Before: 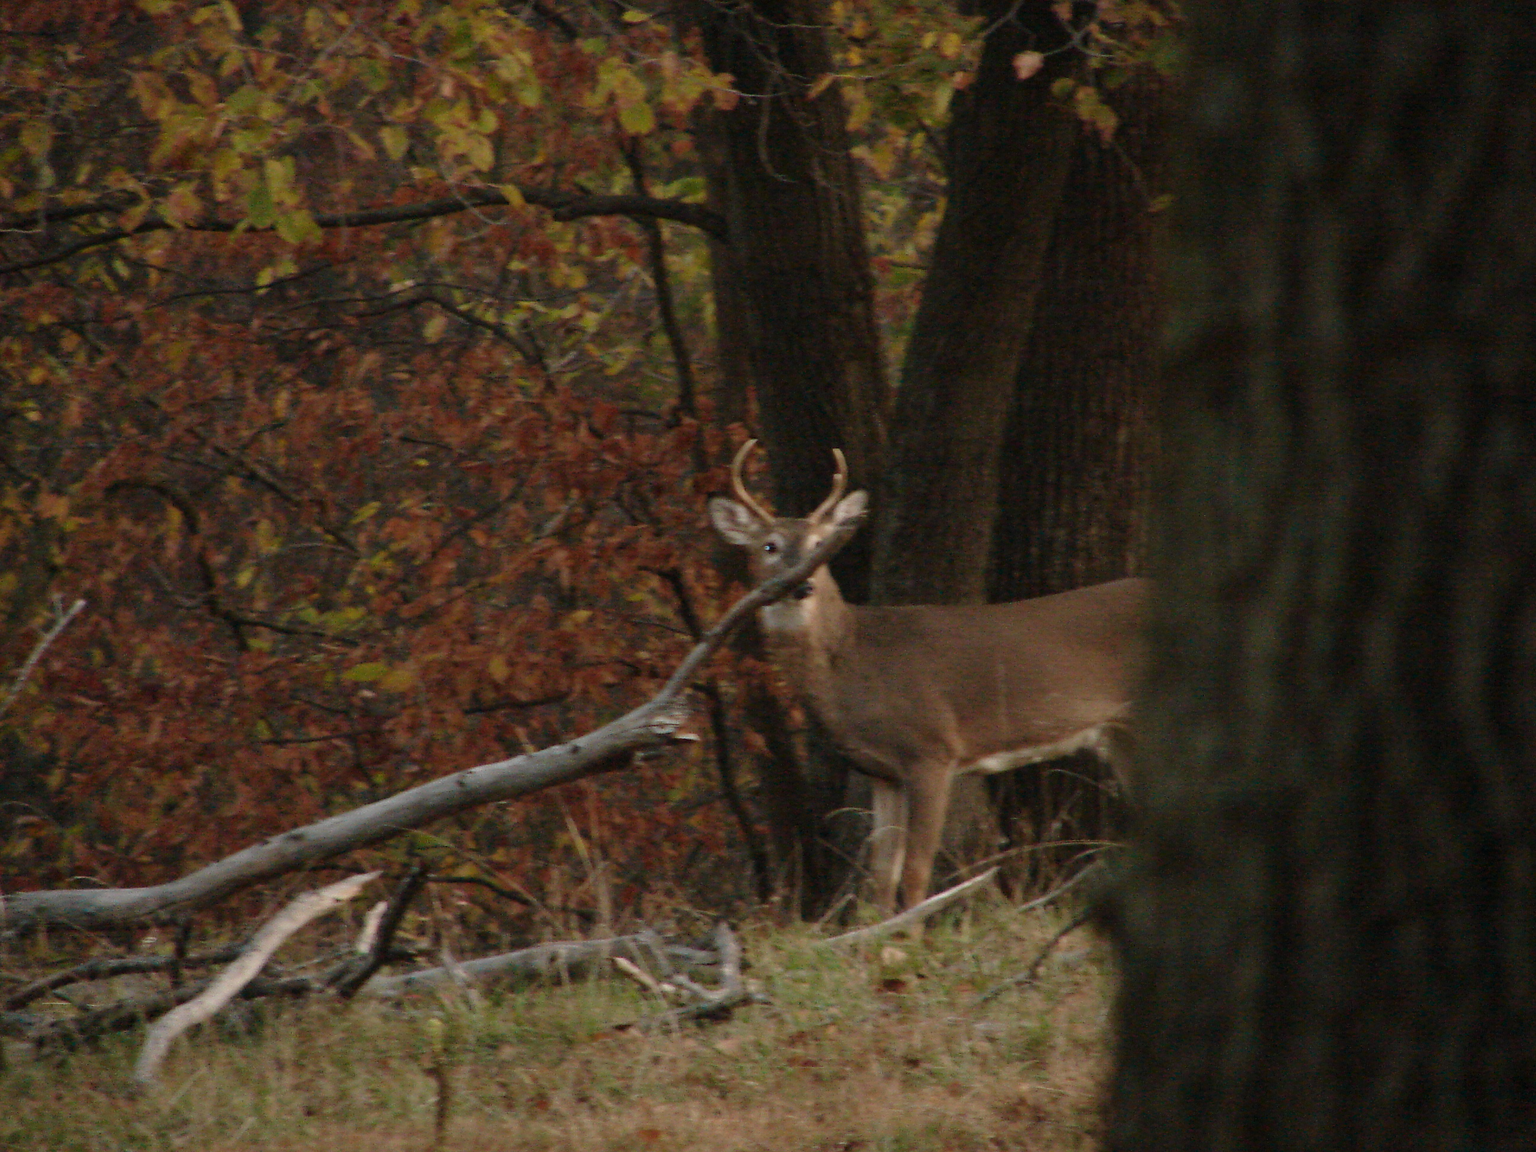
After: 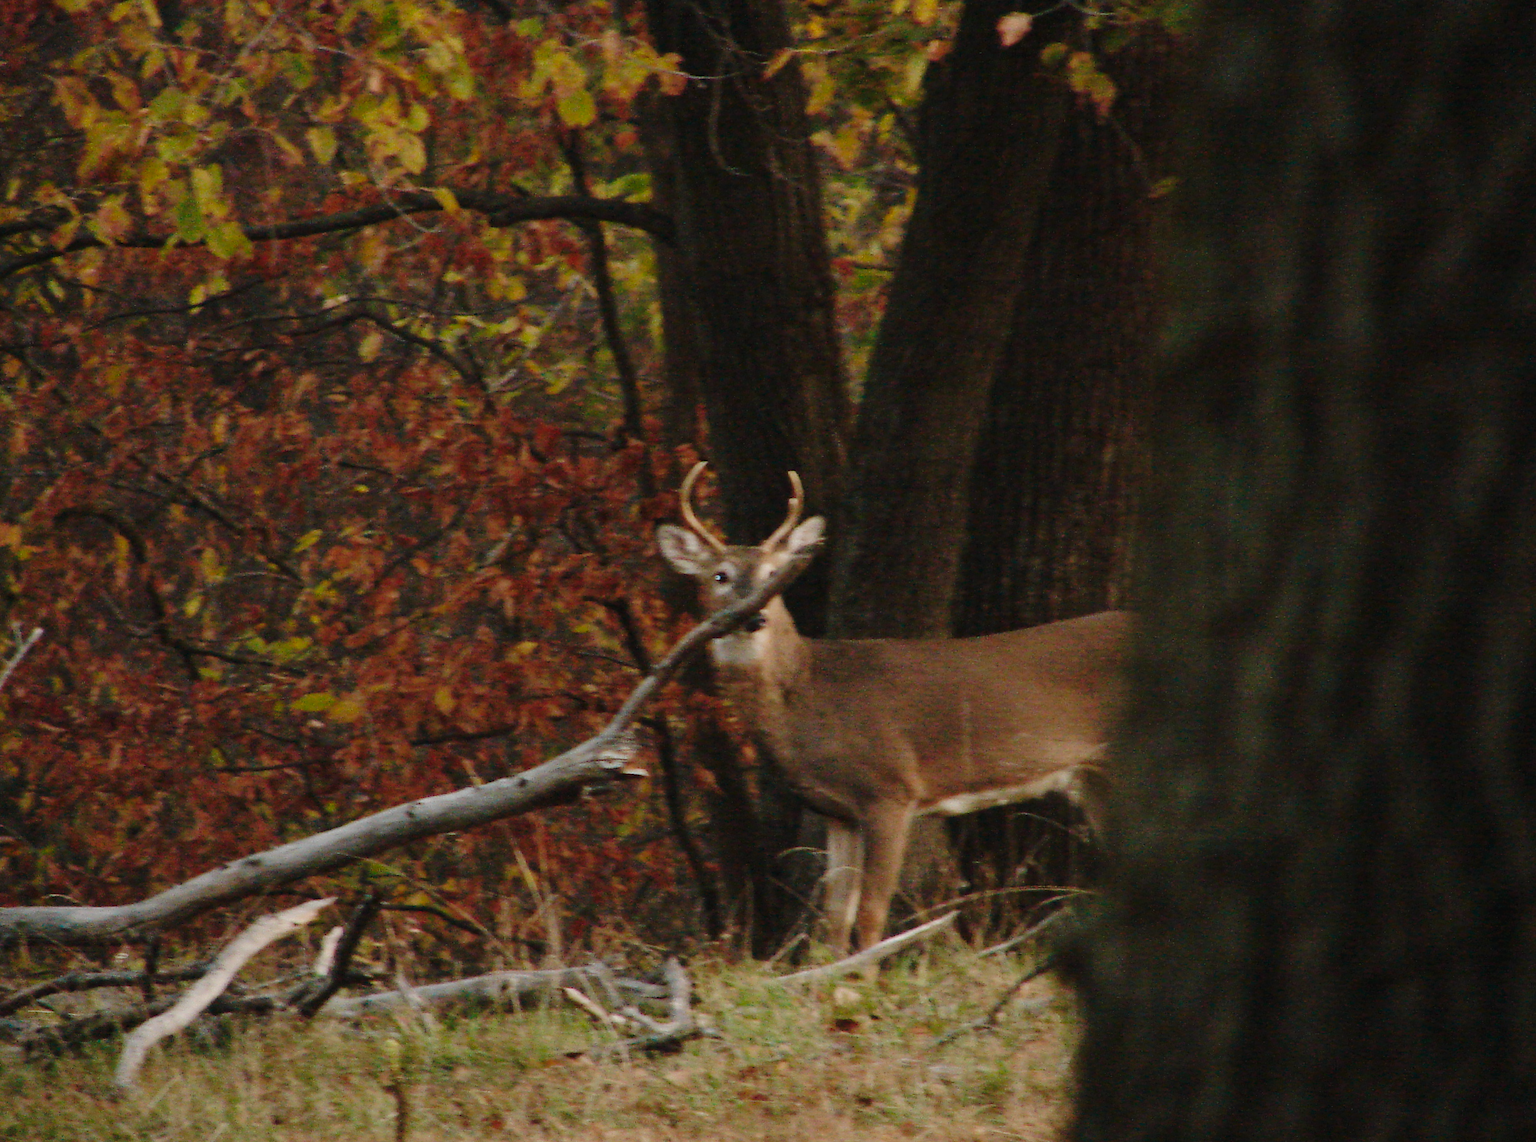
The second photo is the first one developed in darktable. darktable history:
tone curve: curves: ch0 [(0, 0) (0.003, 0.02) (0.011, 0.023) (0.025, 0.028) (0.044, 0.045) (0.069, 0.063) (0.1, 0.09) (0.136, 0.122) (0.177, 0.166) (0.224, 0.223) (0.277, 0.297) (0.335, 0.384) (0.399, 0.461) (0.468, 0.549) (0.543, 0.632) (0.623, 0.705) (0.709, 0.772) (0.801, 0.844) (0.898, 0.91) (1, 1)], preserve colors none
rotate and perspective: rotation 0.062°, lens shift (vertical) 0.115, lens shift (horizontal) -0.133, crop left 0.047, crop right 0.94, crop top 0.061, crop bottom 0.94
